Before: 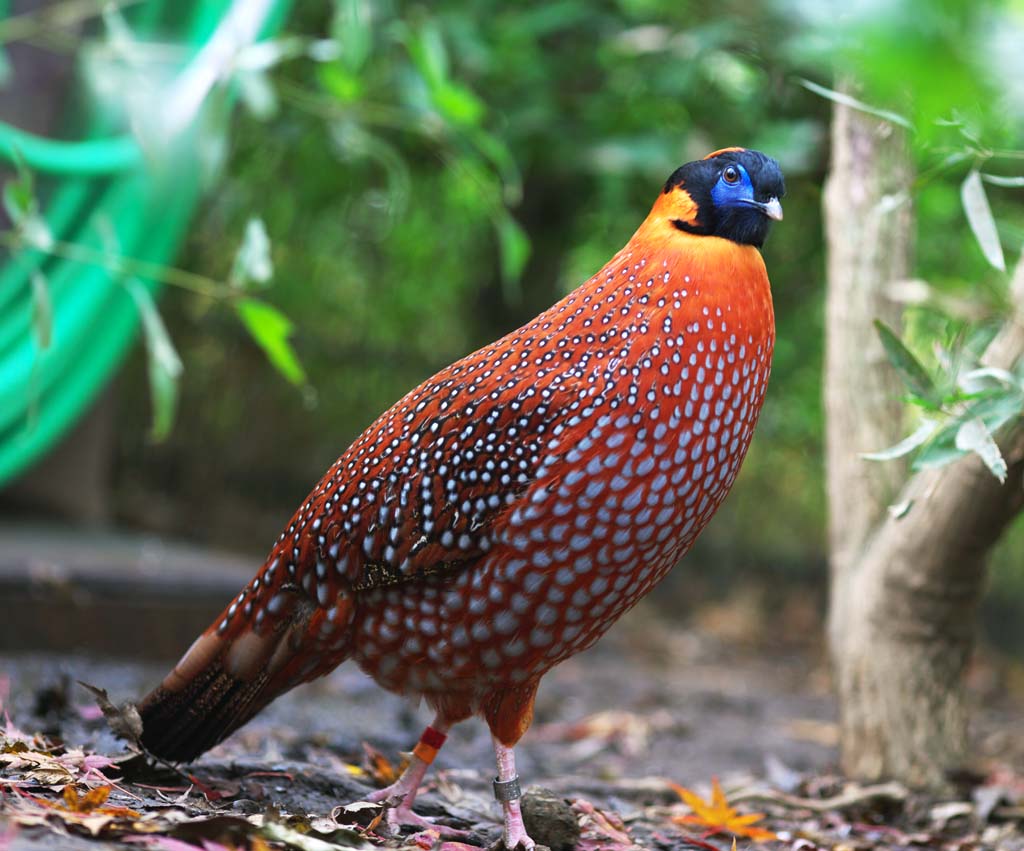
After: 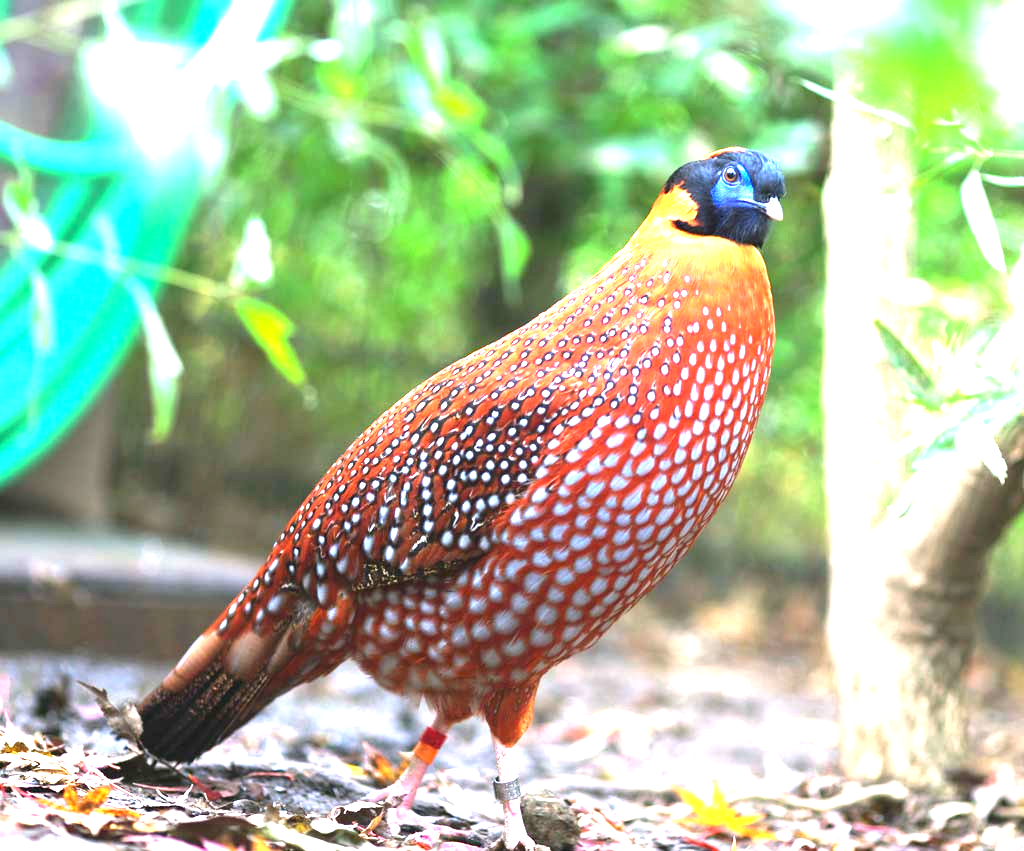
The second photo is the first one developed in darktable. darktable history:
exposure: exposure 2.04 EV, compensate highlight preservation false
white balance: red 1, blue 1
